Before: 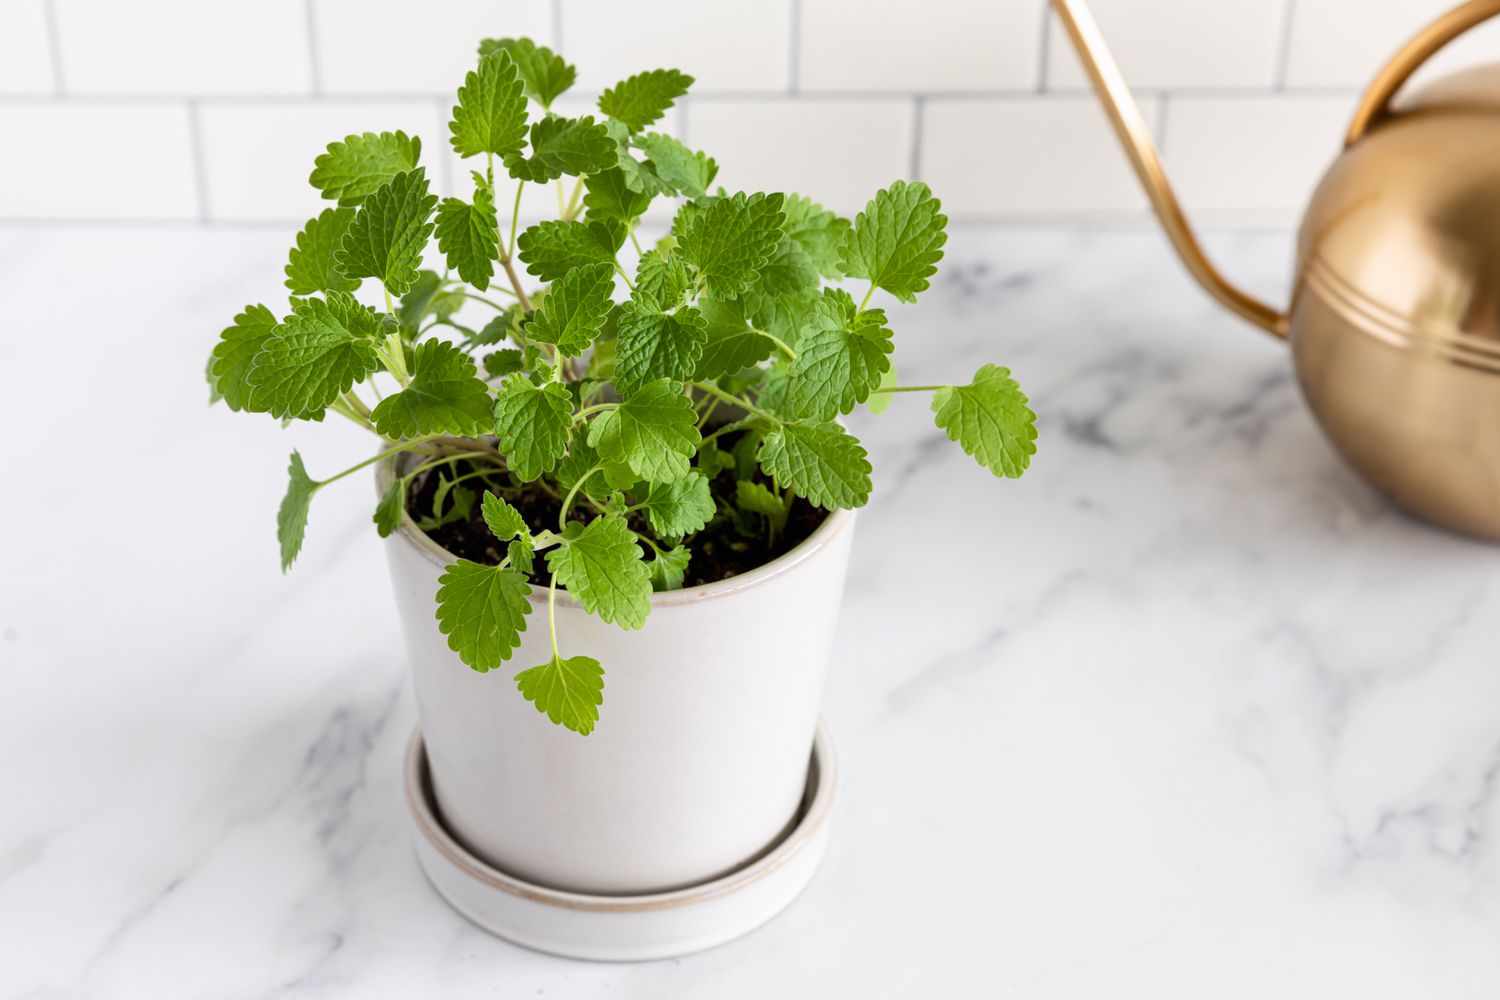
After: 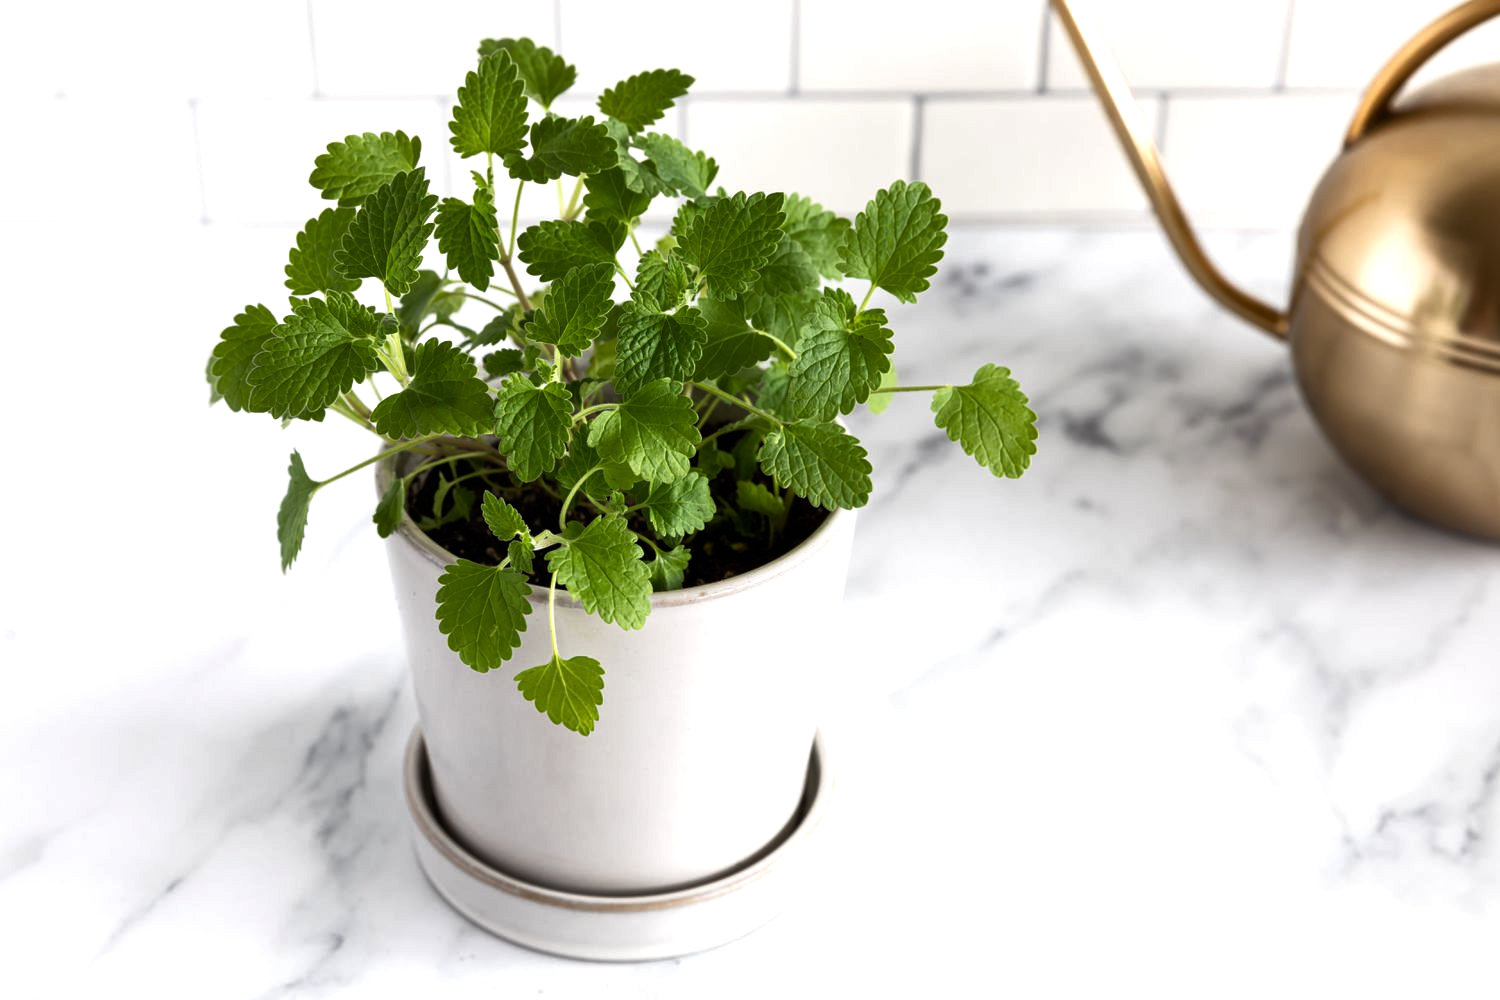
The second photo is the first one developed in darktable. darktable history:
rgb curve: curves: ch0 [(0, 0) (0.415, 0.237) (1, 1)]
tone equalizer: -8 EV -0.417 EV, -7 EV -0.389 EV, -6 EV -0.333 EV, -5 EV -0.222 EV, -3 EV 0.222 EV, -2 EV 0.333 EV, -1 EV 0.389 EV, +0 EV 0.417 EV, edges refinement/feathering 500, mask exposure compensation -1.57 EV, preserve details no
